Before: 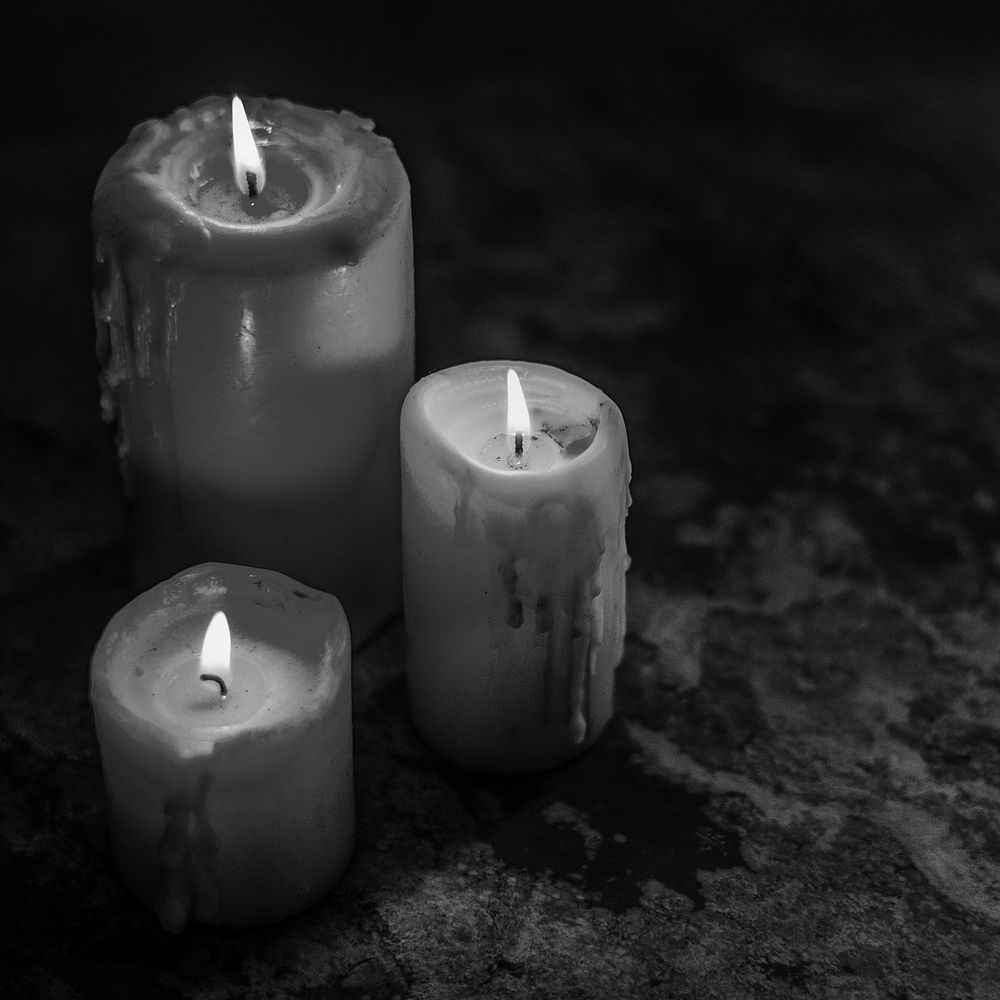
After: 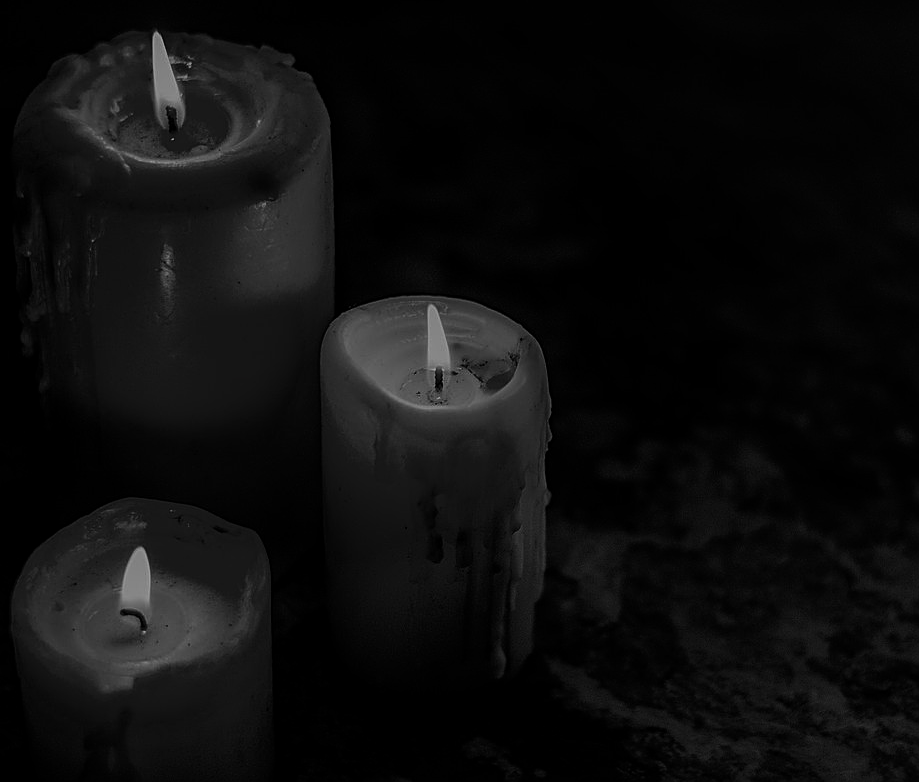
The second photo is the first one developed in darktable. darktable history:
crop: left 8.092%, top 6.567%, bottom 15.198%
sharpen: on, module defaults
contrast brightness saturation: contrast 0.38, brightness 0.097
color balance rgb: linear chroma grading › global chroma 9.705%, perceptual saturation grading › global saturation 0.698%, perceptual brilliance grading › global brilliance -48.228%
local contrast: on, module defaults
shadows and highlights: shadows -21.74, highlights 99.2, soften with gaussian
color calibration: output gray [0.21, 0.42, 0.37, 0], illuminant F (fluorescent), F source F9 (Cool White Deluxe 4150 K) – high CRI, x 0.374, y 0.373, temperature 4157.96 K
